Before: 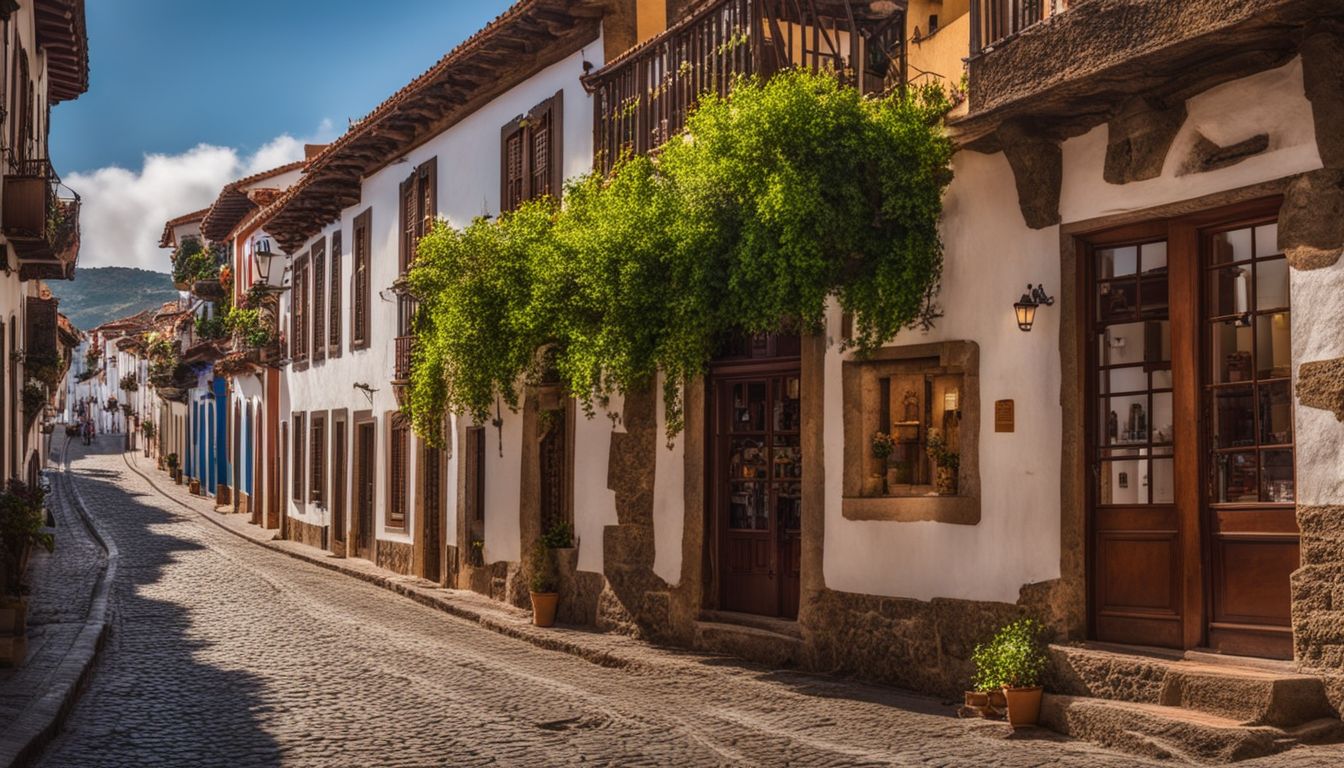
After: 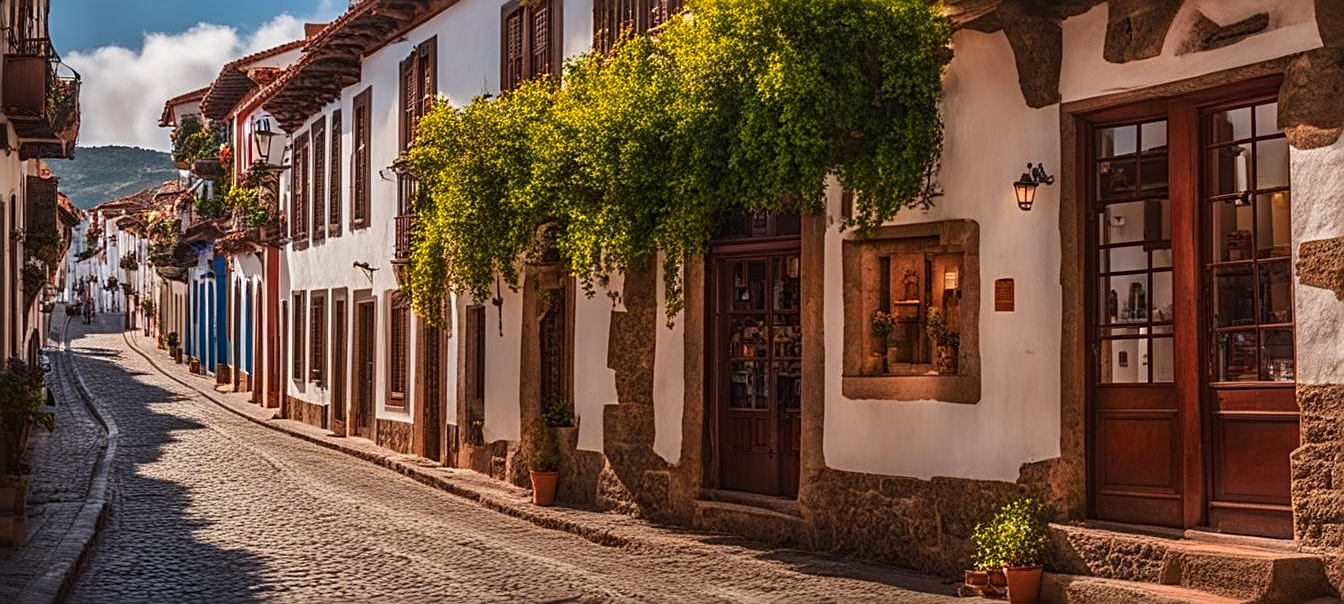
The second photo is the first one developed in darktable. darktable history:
color zones: curves: ch1 [(0.24, 0.629) (0.75, 0.5)]; ch2 [(0.255, 0.454) (0.745, 0.491)]
crop and rotate: top 15.829%, bottom 5.395%
sharpen: radius 2.585, amount 0.688
